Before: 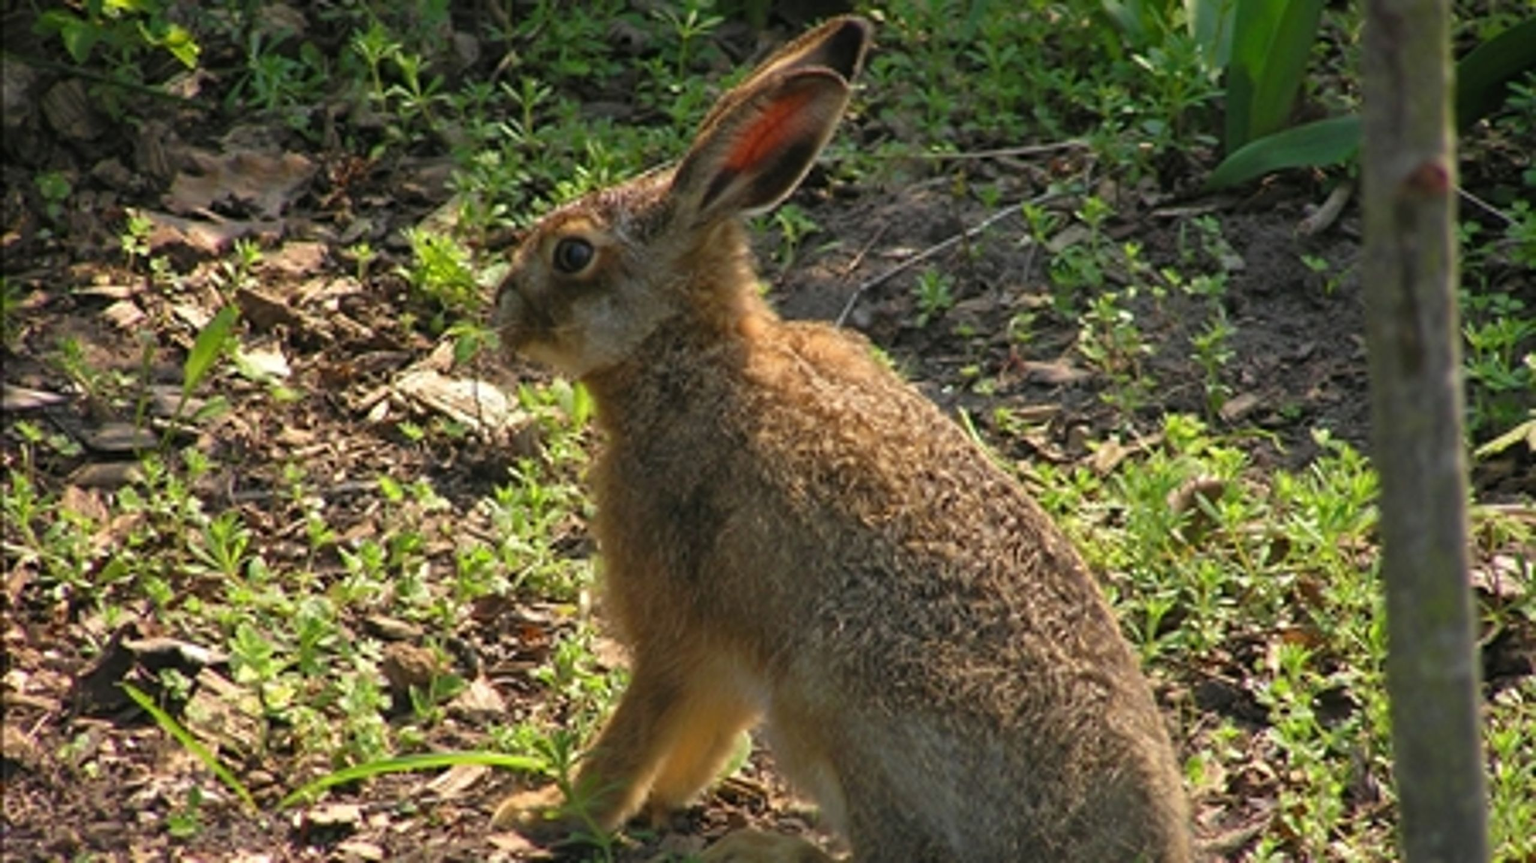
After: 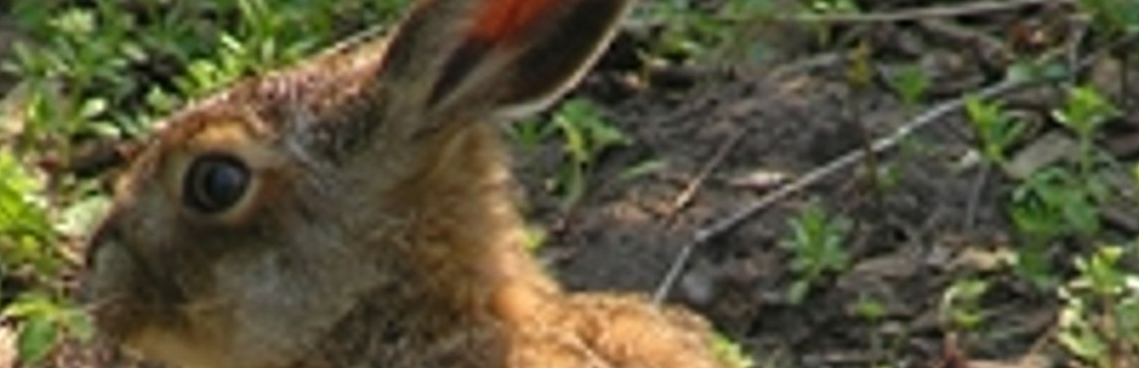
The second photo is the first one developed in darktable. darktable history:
crop: left 28.874%, top 16.848%, right 26.626%, bottom 57.541%
